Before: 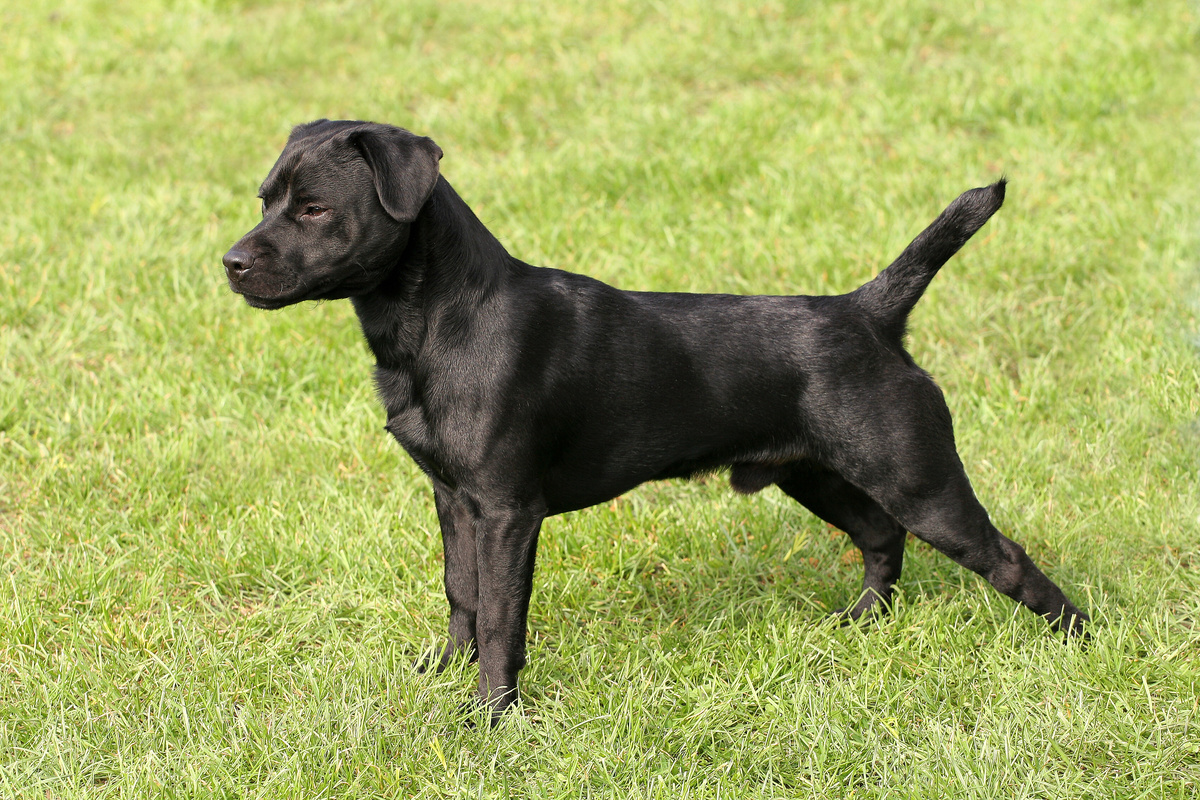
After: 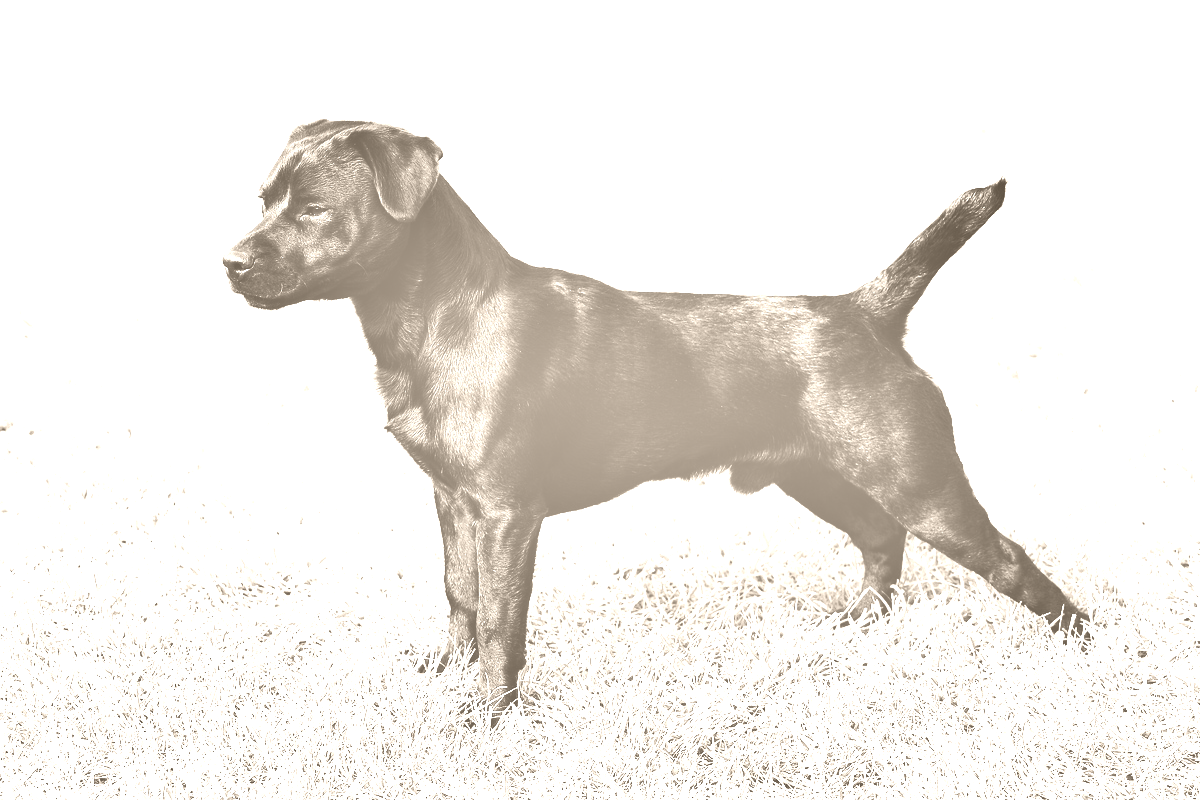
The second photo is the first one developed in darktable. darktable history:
shadows and highlights: shadows 30.63, highlights -63.22, shadows color adjustment 98%, highlights color adjustment 58.61%, soften with gaussian
exposure: black level correction -0.071, exposure 0.5 EV, compensate highlight preservation false
base curve: curves: ch0 [(0, 0) (0.032, 0.037) (0.105, 0.228) (0.435, 0.76) (0.856, 0.983) (1, 1)], preserve colors none
colorize: hue 34.49°, saturation 35.33%, source mix 100%, version 1
